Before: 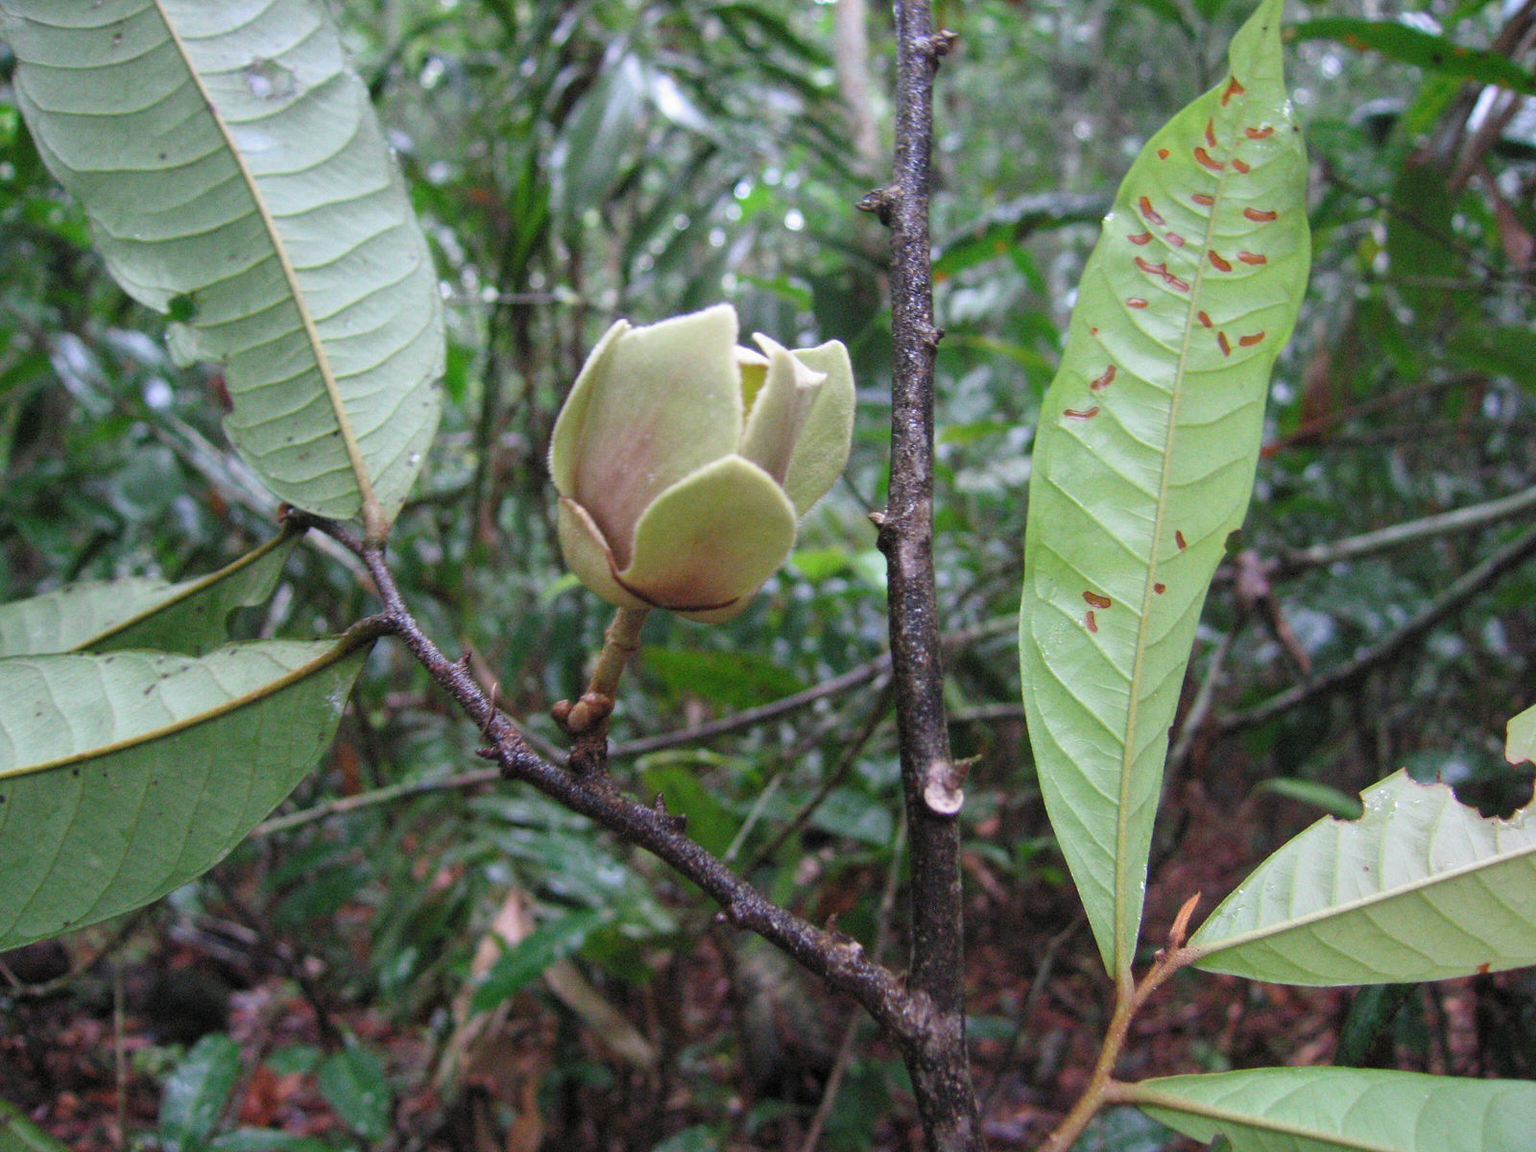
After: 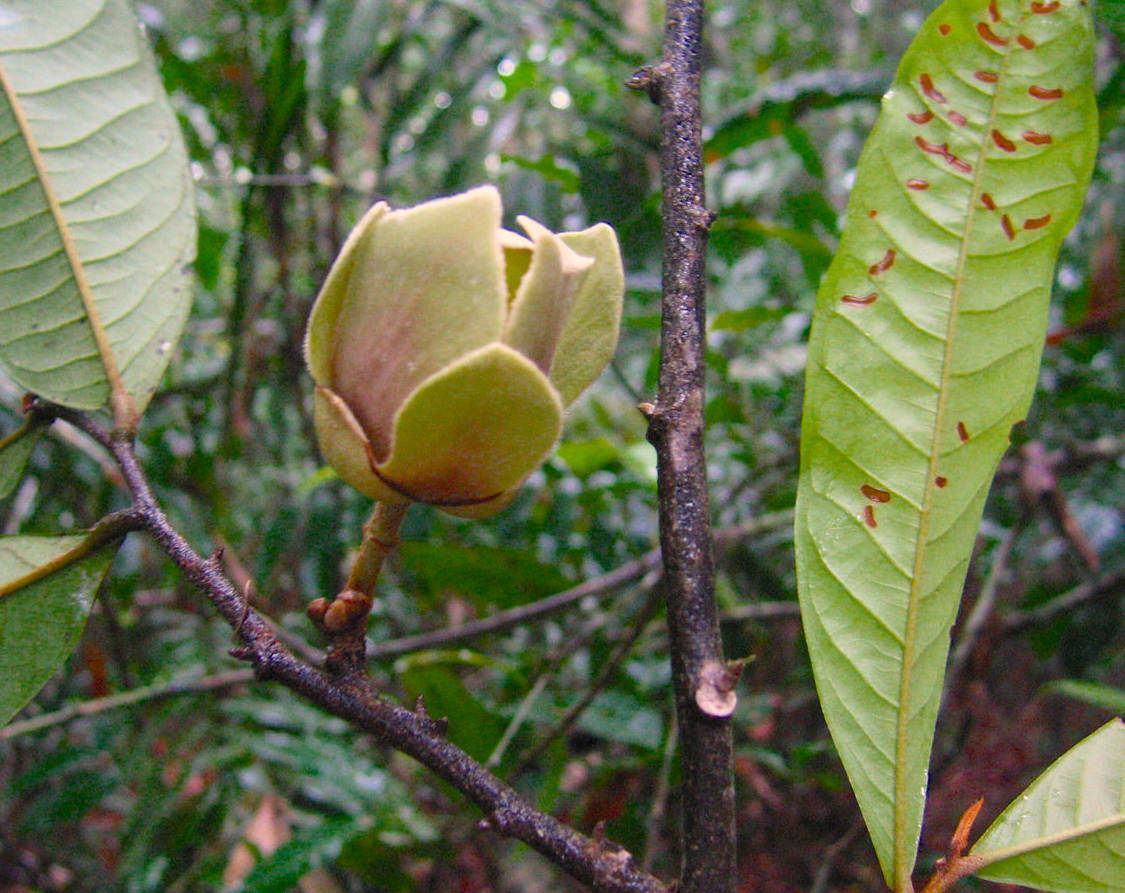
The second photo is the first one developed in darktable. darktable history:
color balance rgb: highlights gain › chroma 3.735%, highlights gain › hue 59.08°, perceptual saturation grading › global saturation 25.217%, global vibrance 16.79%, saturation formula JzAzBz (2021)
crop and rotate: left 16.764%, top 10.936%, right 12.894%, bottom 14.591%
